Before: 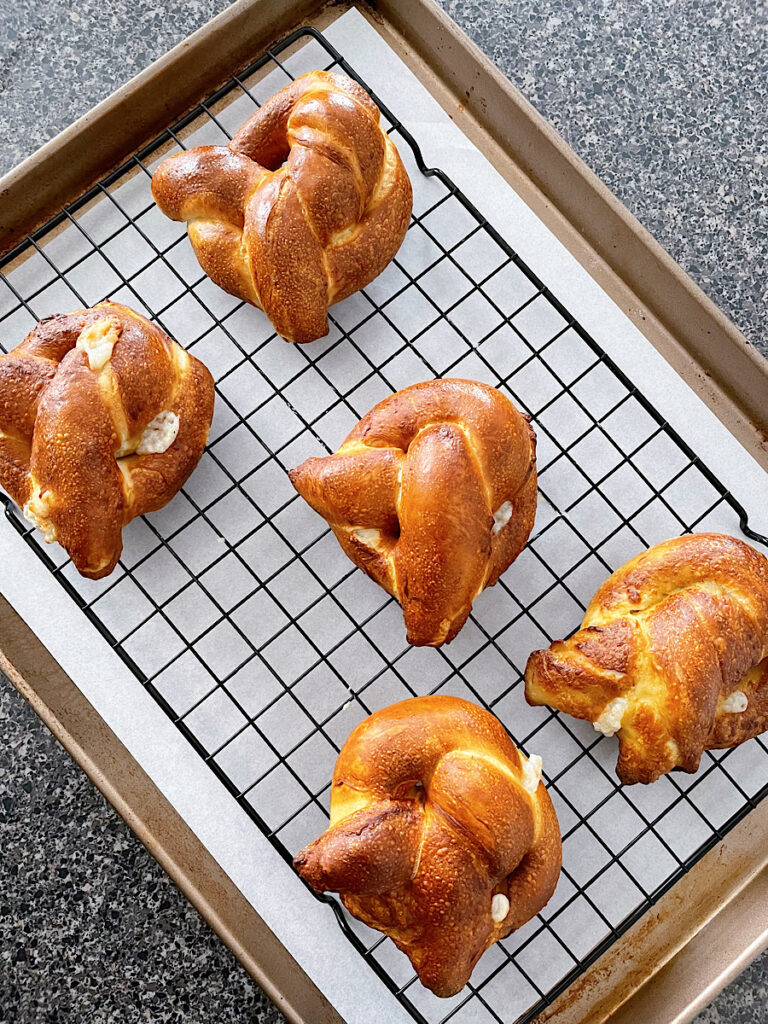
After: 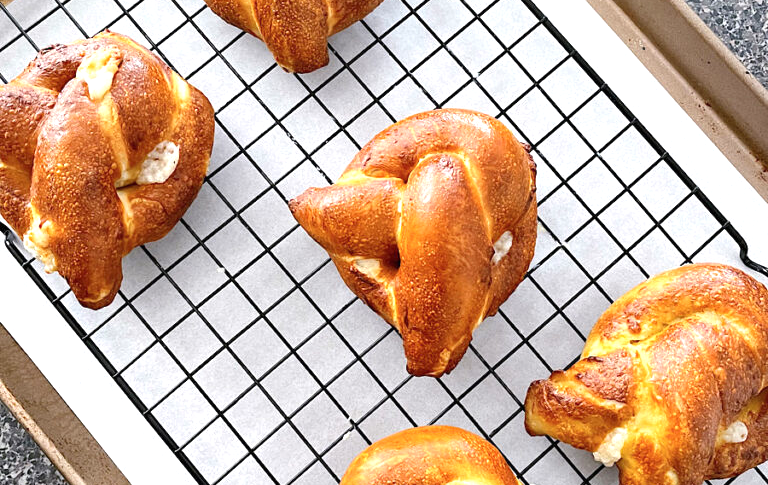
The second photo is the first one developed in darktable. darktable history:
crop and rotate: top 26.388%, bottom 26.208%
exposure: black level correction 0, exposure 0.498 EV, compensate highlight preservation false
contrast brightness saturation: saturation -0.021
